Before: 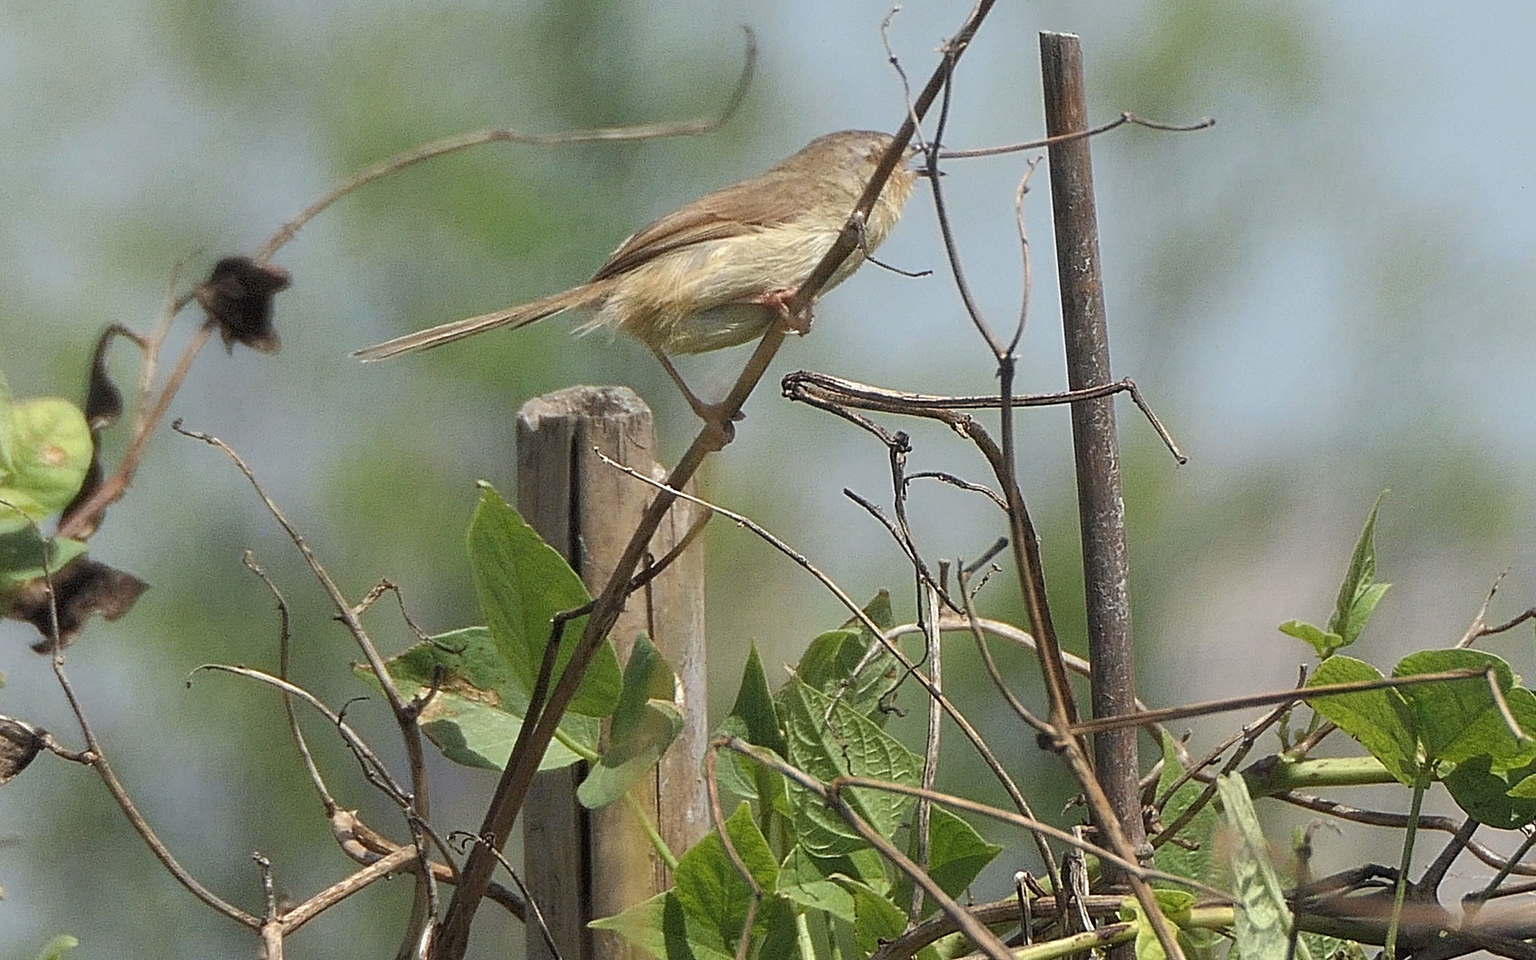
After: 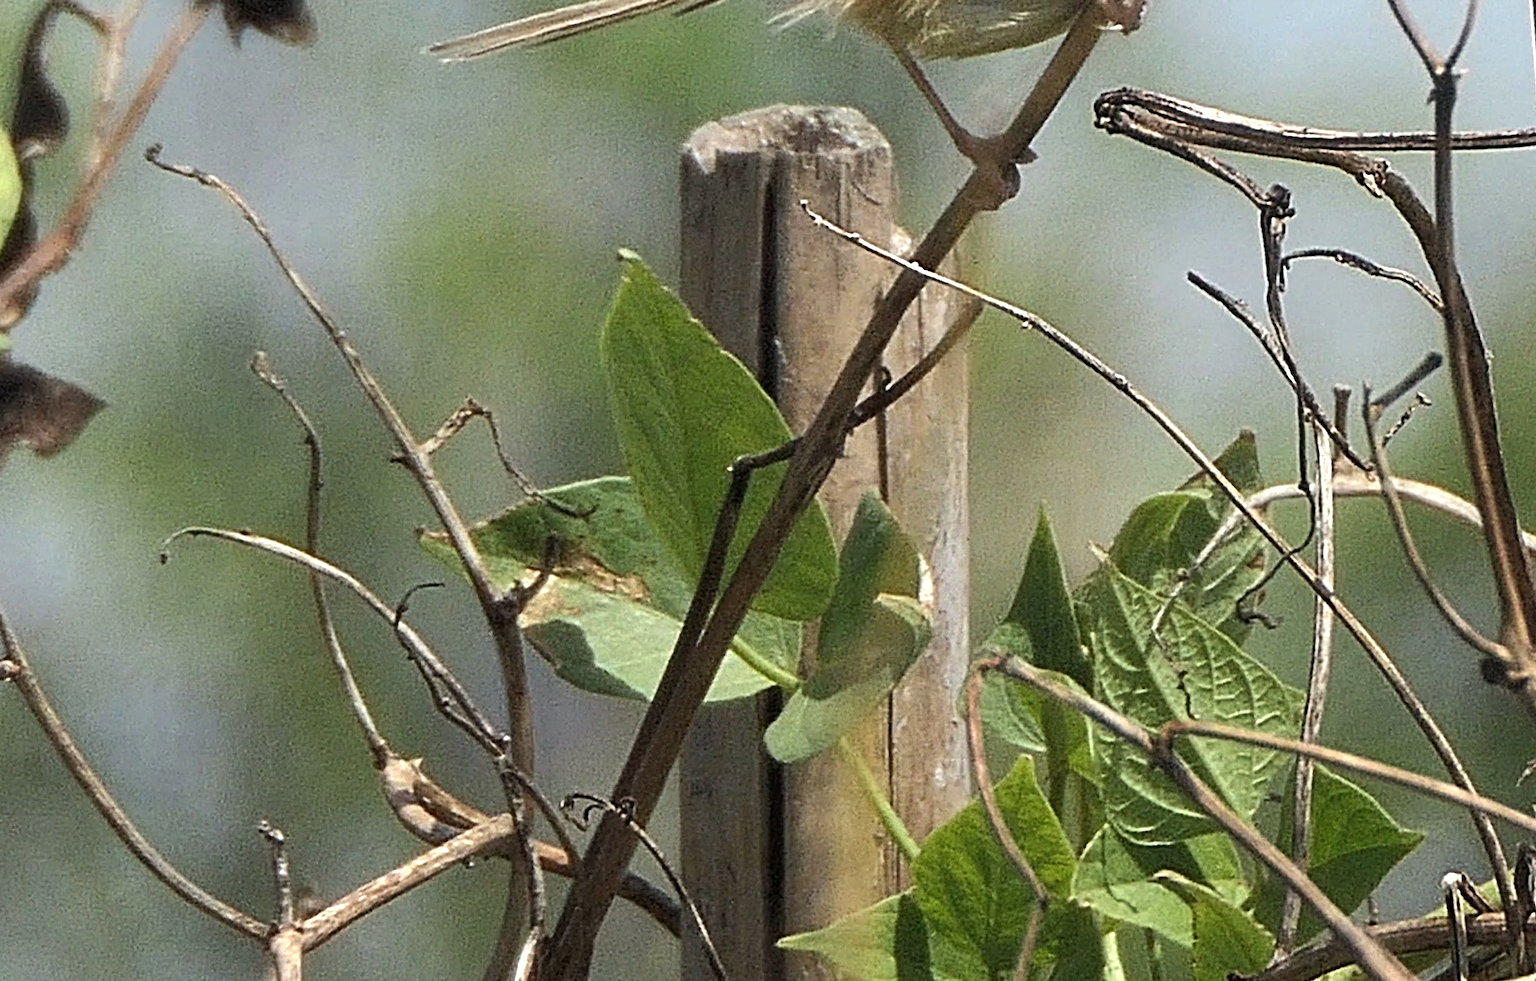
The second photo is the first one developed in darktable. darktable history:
tone equalizer: -8 EV -0.453 EV, -7 EV -0.404 EV, -6 EV -0.295 EV, -5 EV -0.21 EV, -3 EV 0.199 EV, -2 EV 0.355 EV, -1 EV 0.401 EV, +0 EV 0.398 EV, edges refinement/feathering 500, mask exposure compensation -1.57 EV, preserve details no
crop and rotate: angle -1.05°, left 3.922%, top 32.33%, right 29.884%
